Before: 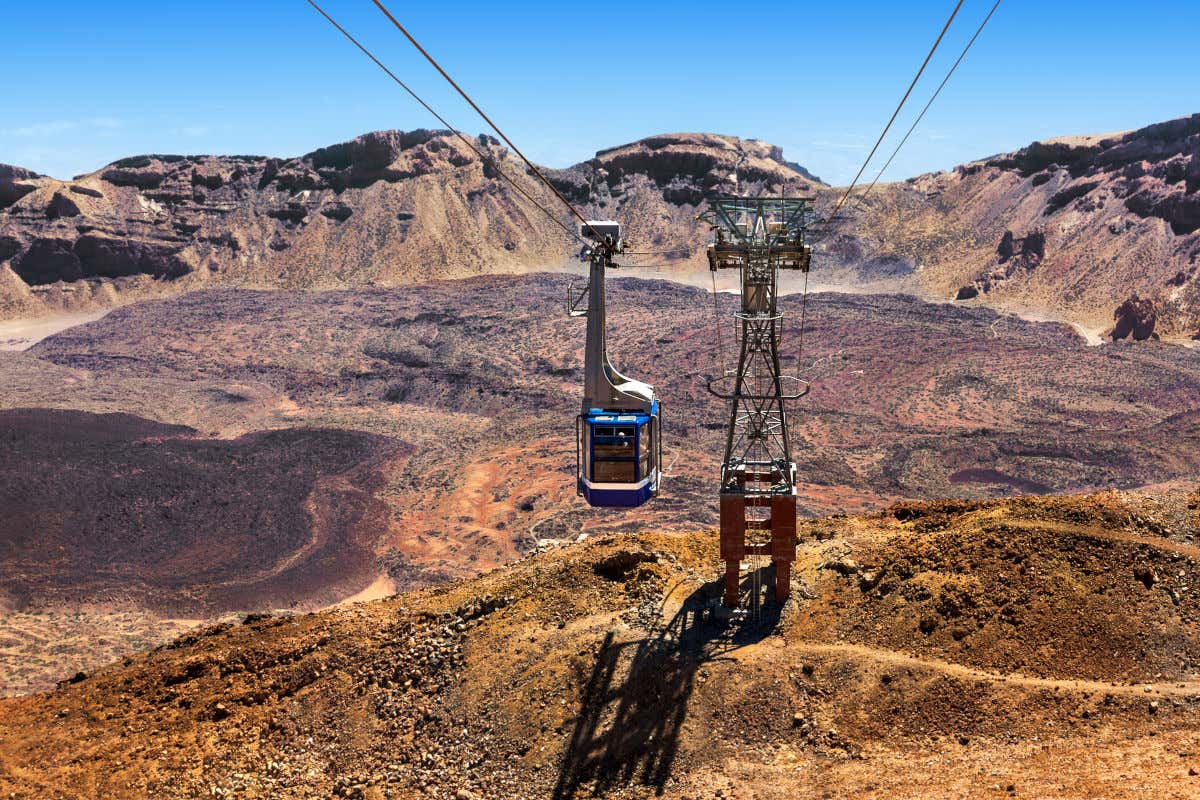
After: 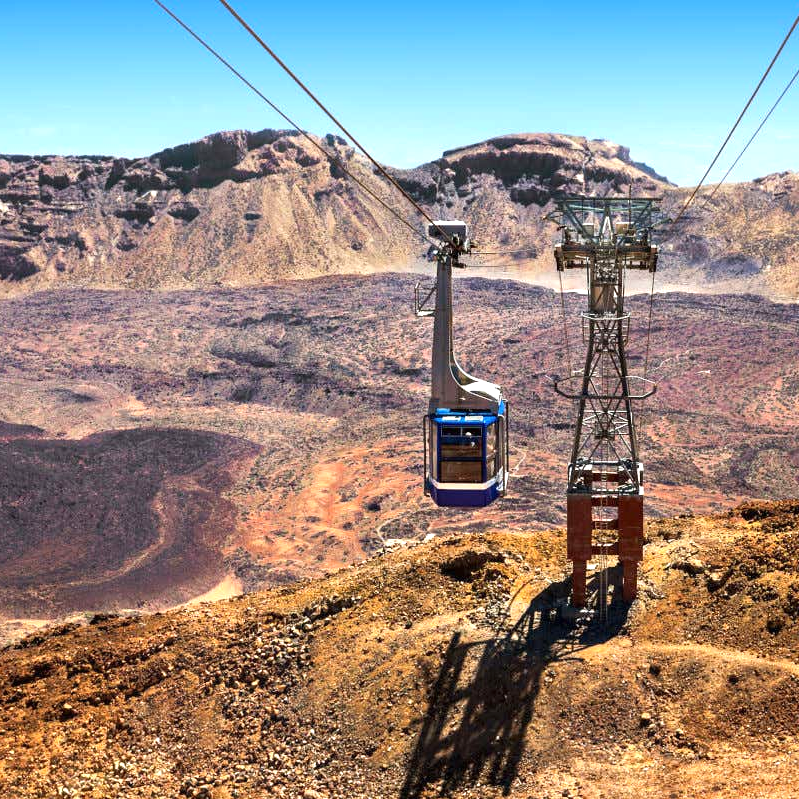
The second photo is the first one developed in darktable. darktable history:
crop and rotate: left 12.79%, right 20.598%
exposure: black level correction 0, exposure 0.5 EV, compensate highlight preservation false
